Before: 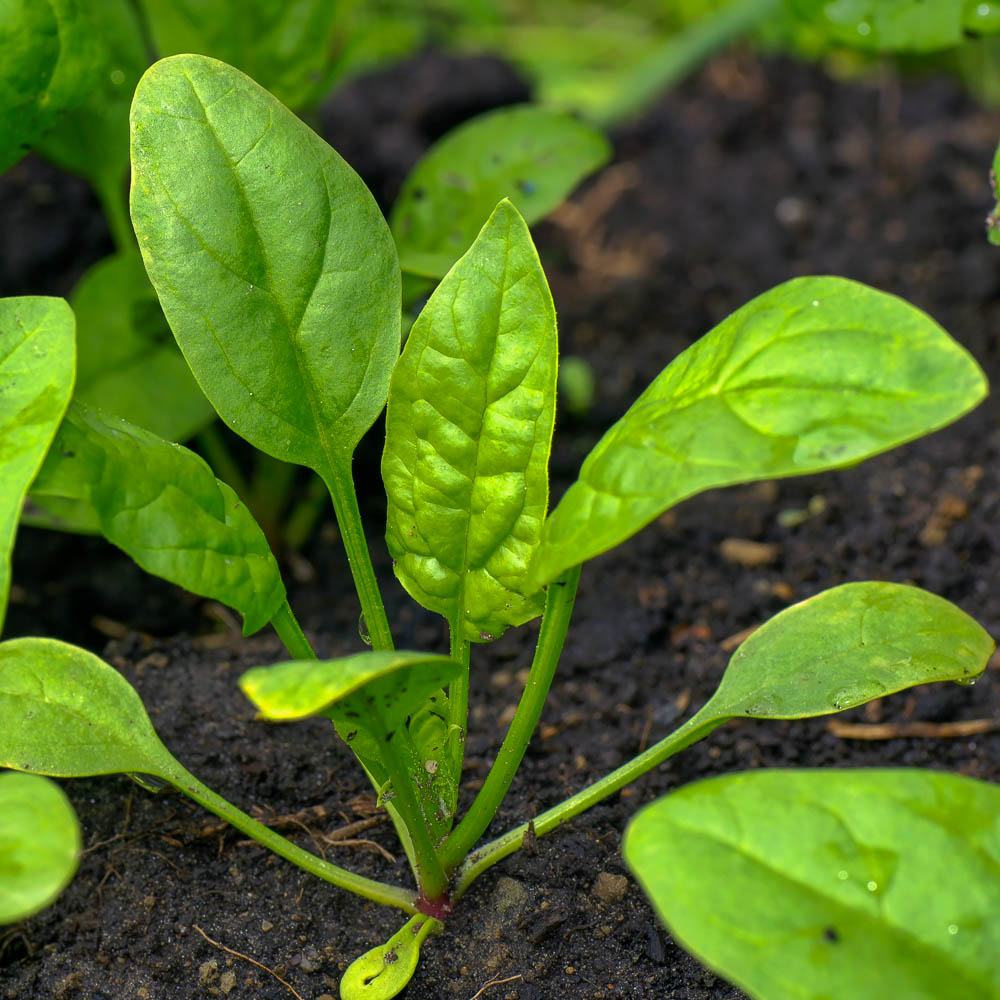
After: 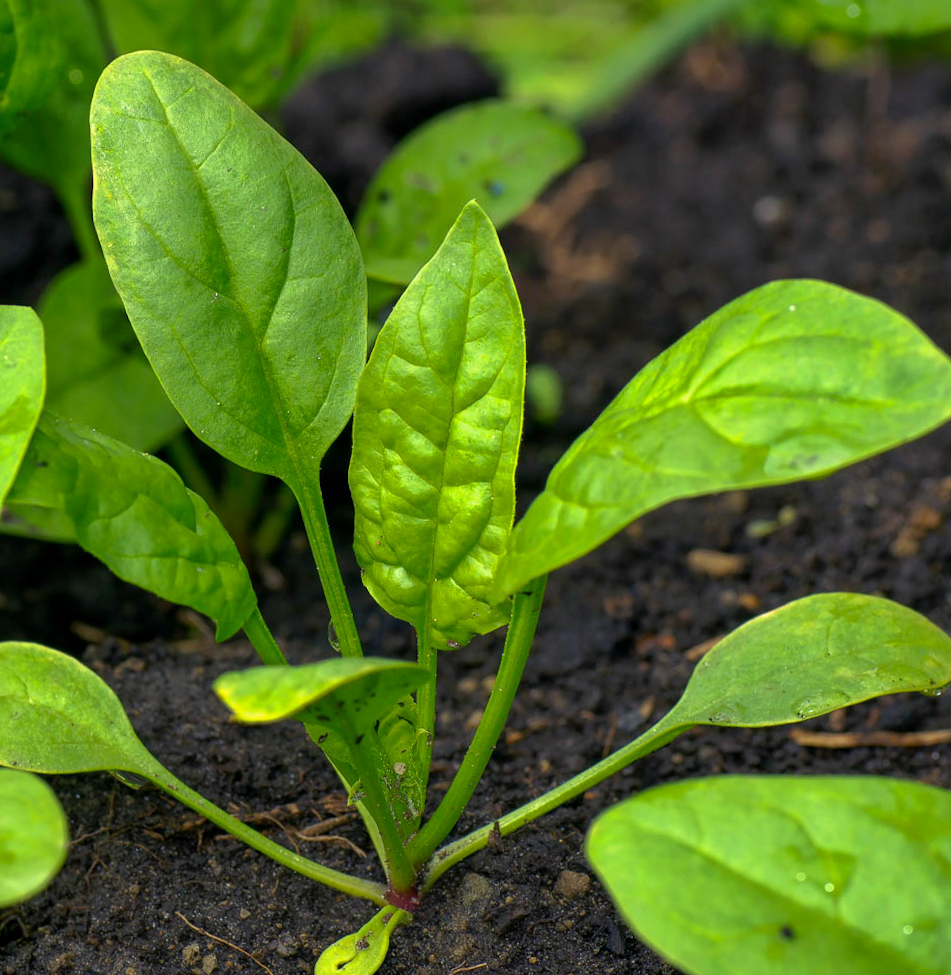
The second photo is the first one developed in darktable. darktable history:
exposure: black level correction 0.001, compensate highlight preservation false
rotate and perspective: rotation 0.074°, lens shift (vertical) 0.096, lens shift (horizontal) -0.041, crop left 0.043, crop right 0.952, crop top 0.024, crop bottom 0.979
